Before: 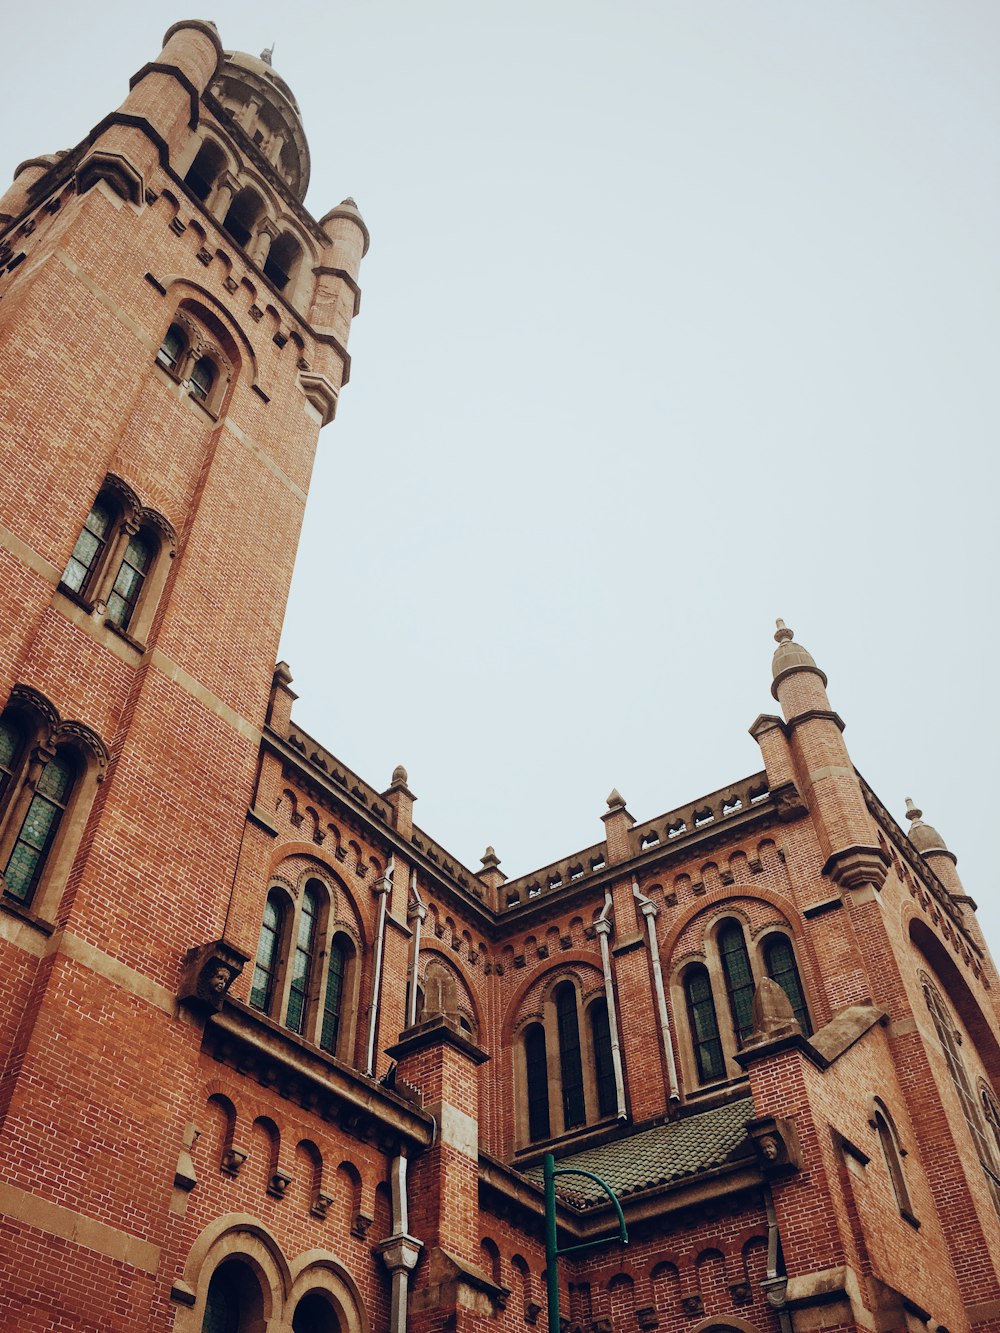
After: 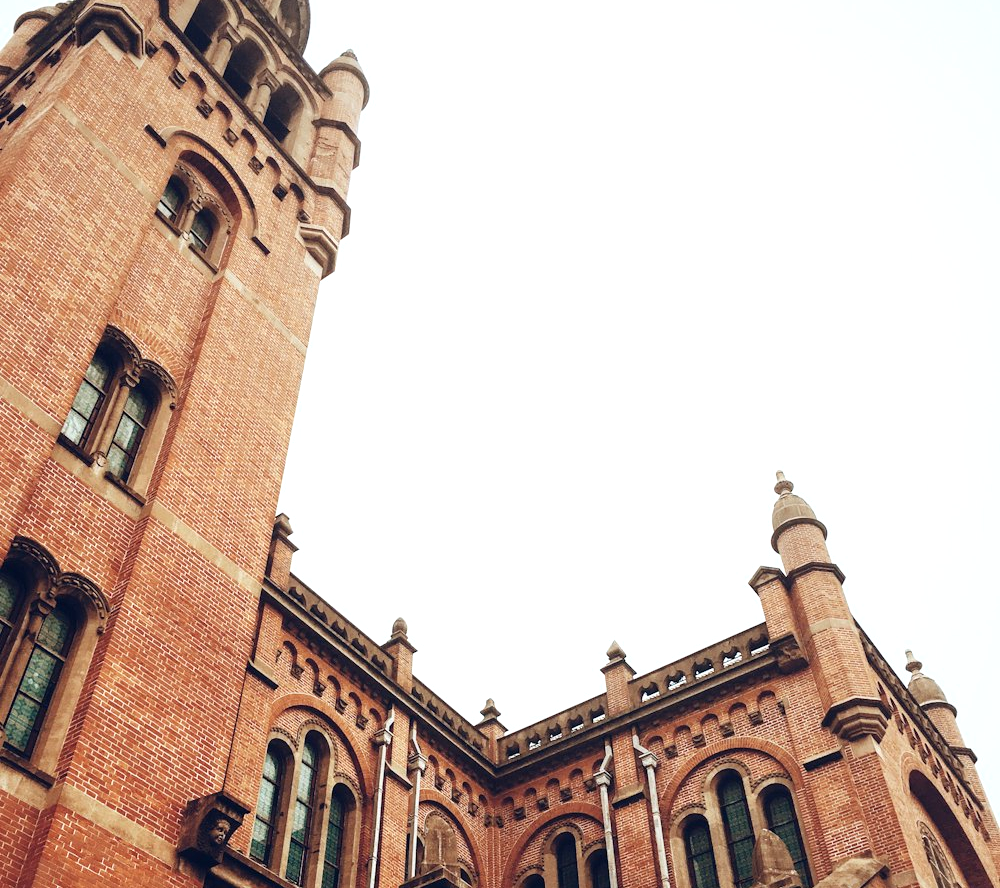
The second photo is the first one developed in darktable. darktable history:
crop: top 11.166%, bottom 22.168%
exposure: exposure 0.6 EV, compensate highlight preservation false
color zones: curves: ch0 [(0, 0.5) (0.143, 0.5) (0.286, 0.5) (0.429, 0.5) (0.62, 0.489) (0.714, 0.445) (0.844, 0.496) (1, 0.5)]; ch1 [(0, 0.5) (0.143, 0.5) (0.286, 0.5) (0.429, 0.5) (0.571, 0.5) (0.714, 0.523) (0.857, 0.5) (1, 0.5)]
